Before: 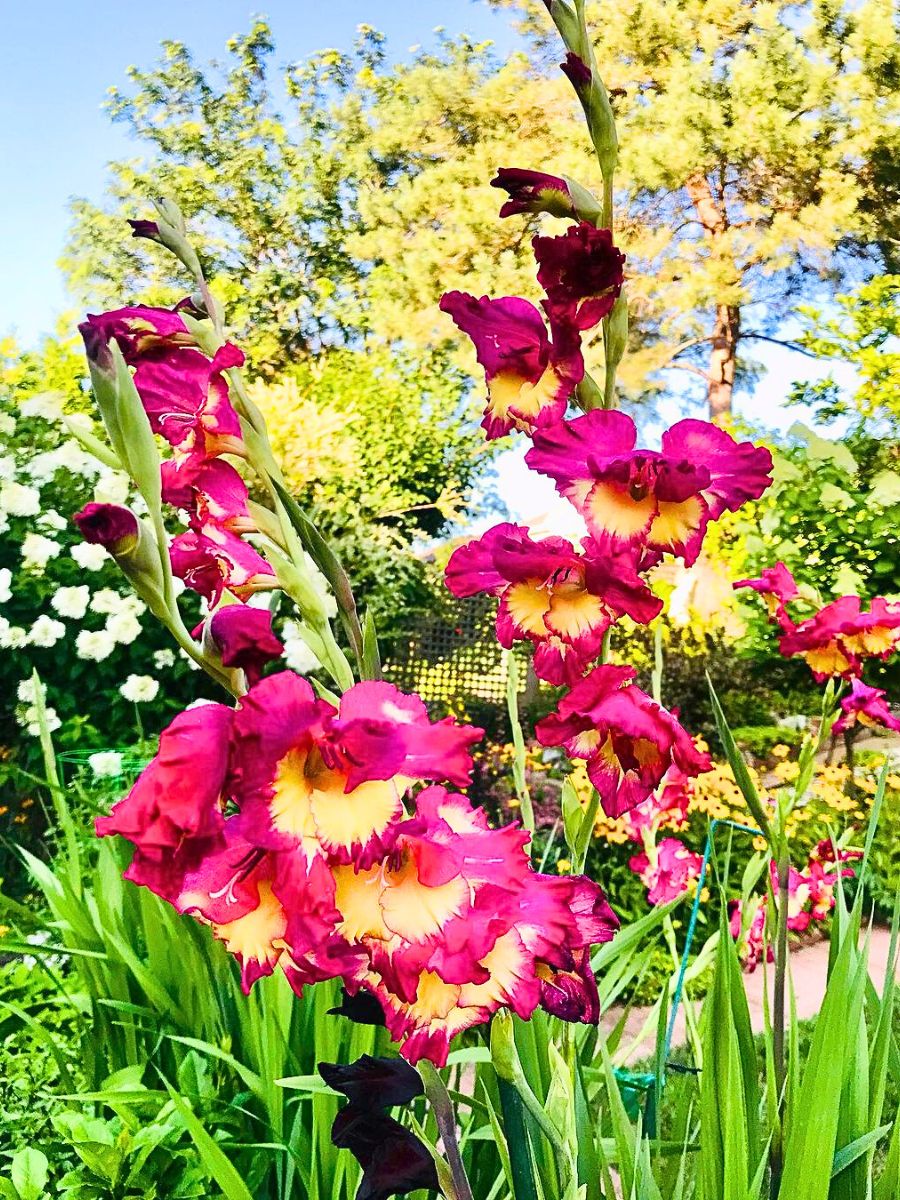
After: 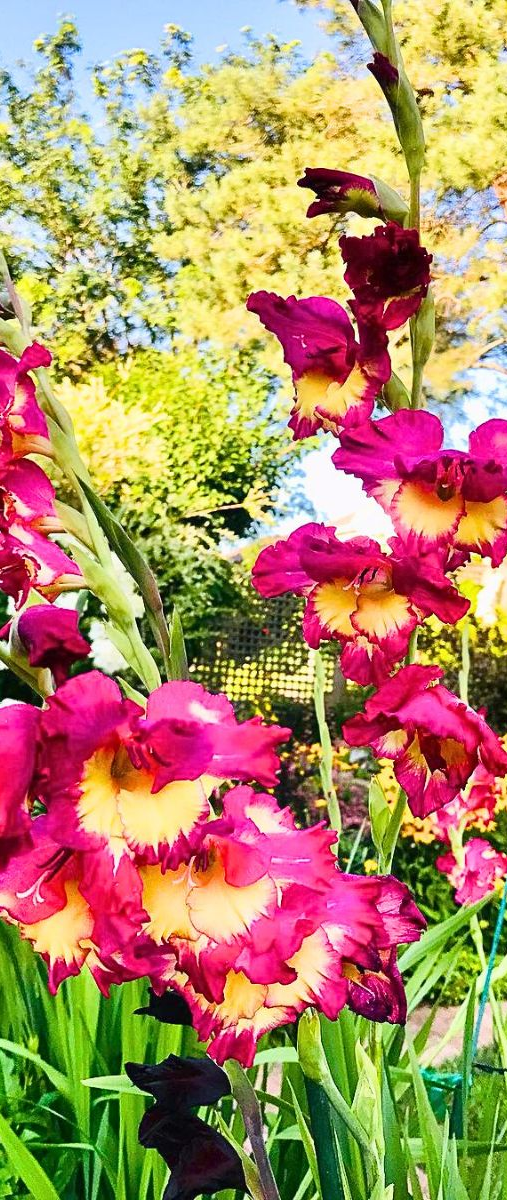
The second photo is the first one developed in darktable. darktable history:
crop: left 21.452%, right 22.186%
